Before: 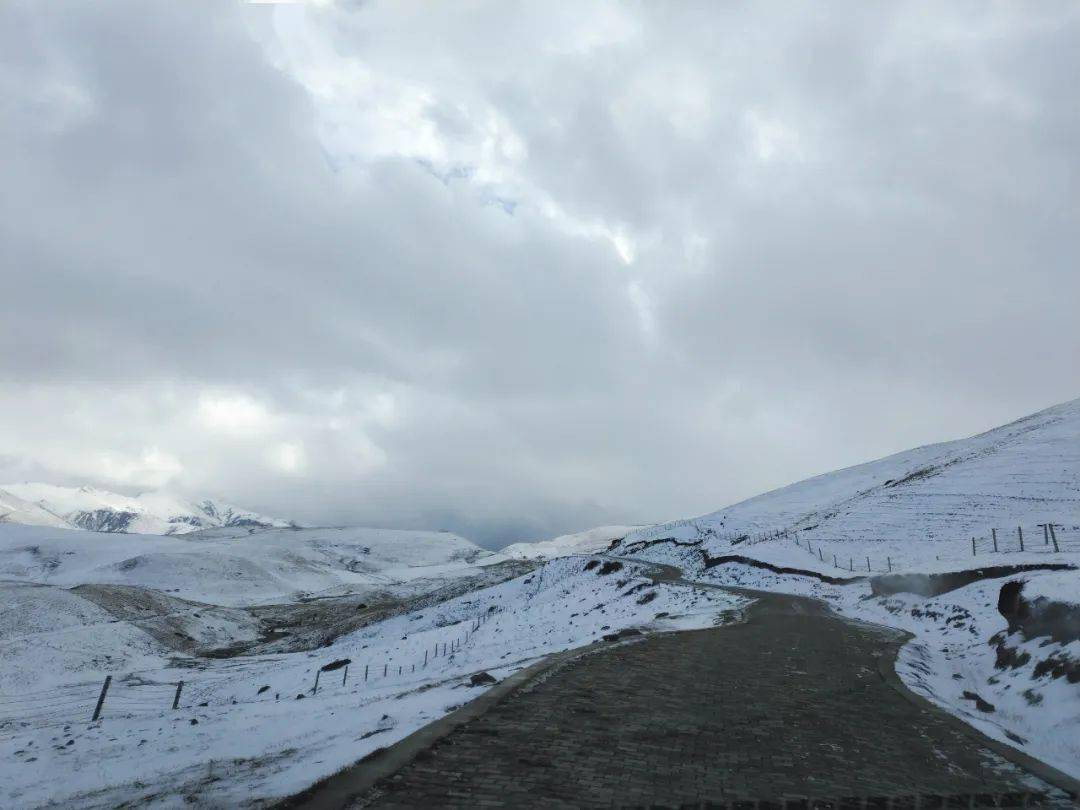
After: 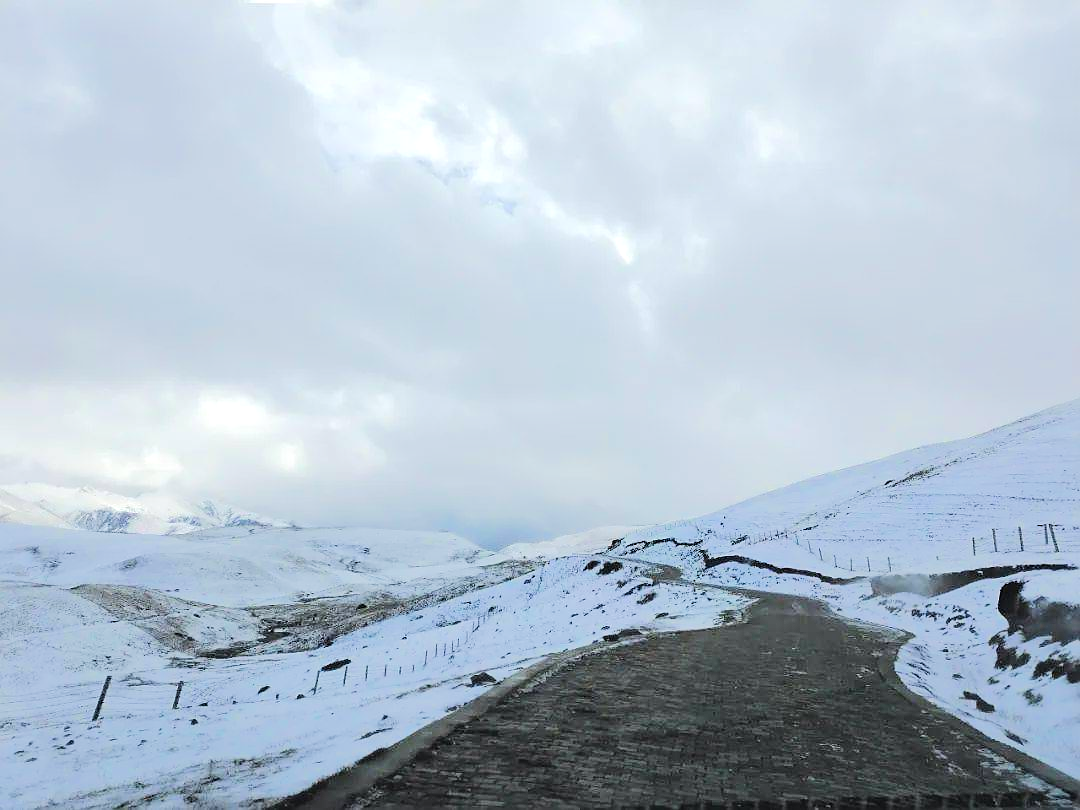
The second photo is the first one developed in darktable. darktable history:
tone equalizer: -7 EV 0.146 EV, -6 EV 0.626 EV, -5 EV 1.12 EV, -4 EV 1.37 EV, -3 EV 1.17 EV, -2 EV 0.6 EV, -1 EV 0.165 EV, edges refinement/feathering 500, mask exposure compensation -1.57 EV, preserve details no
sharpen: radius 0.972, amount 0.612
